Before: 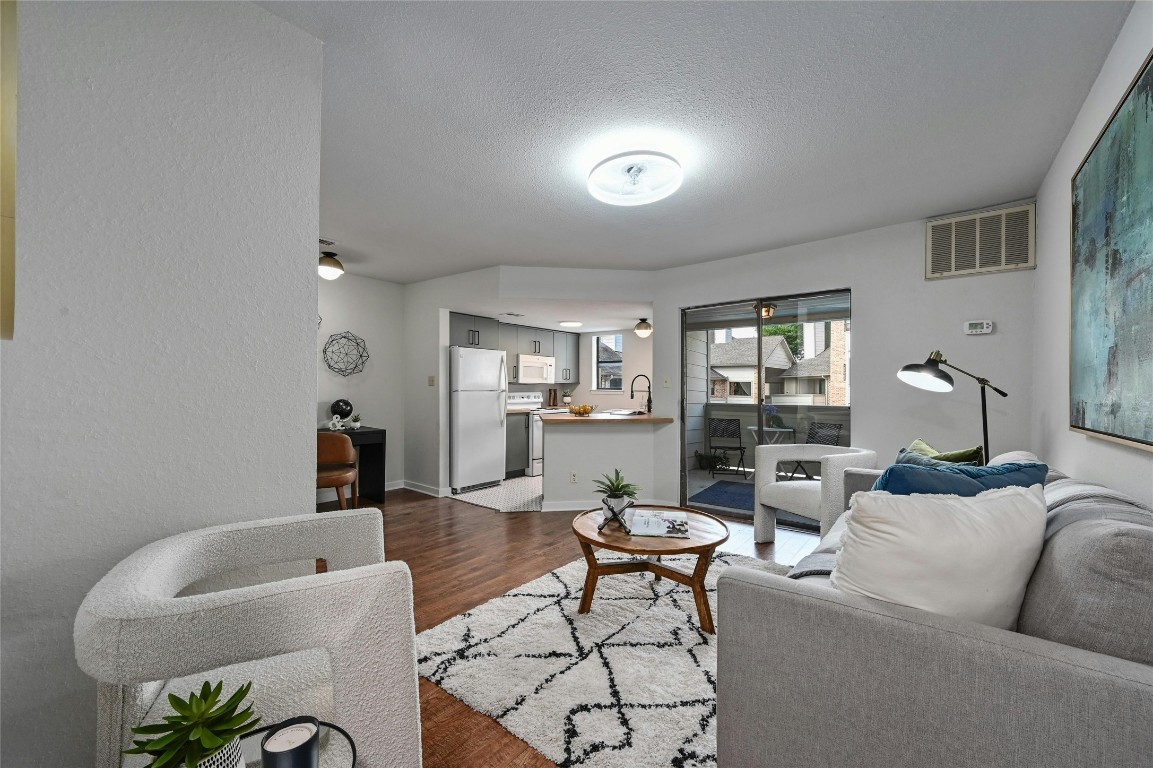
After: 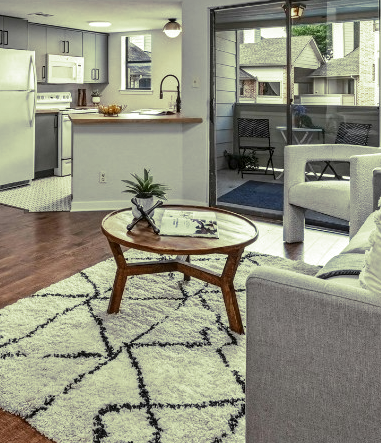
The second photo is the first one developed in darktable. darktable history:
crop: left 40.878%, top 39.176%, right 25.993%, bottom 3.081%
split-toning: shadows › hue 290.82°, shadows › saturation 0.34, highlights › saturation 0.38, balance 0, compress 50%
local contrast: on, module defaults
